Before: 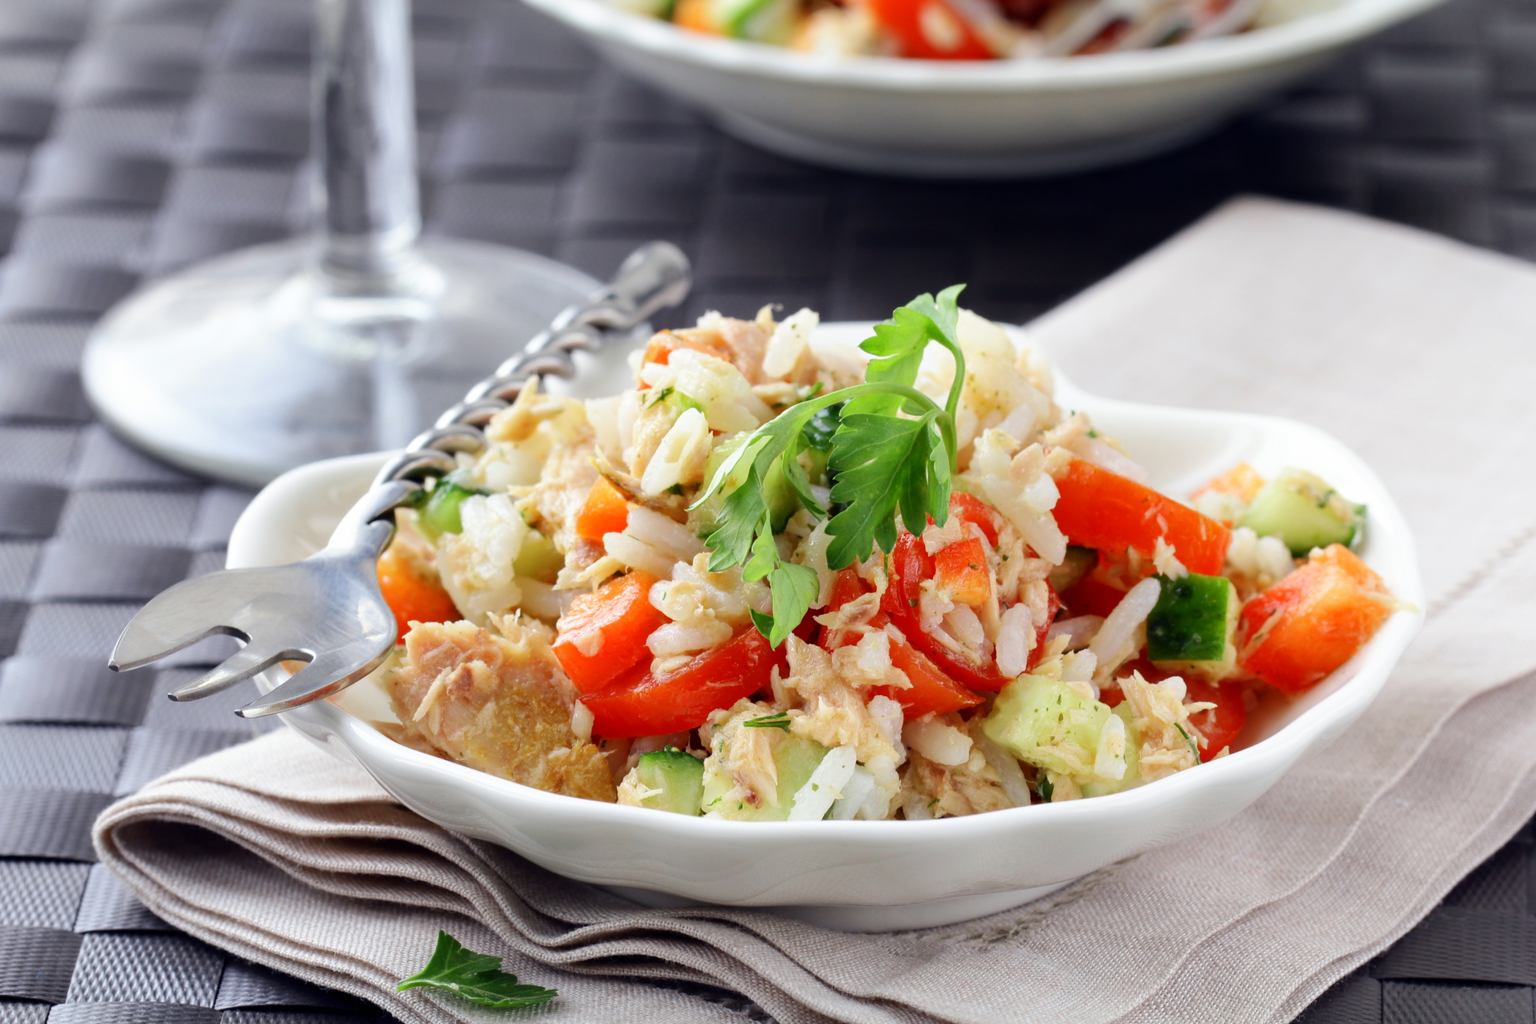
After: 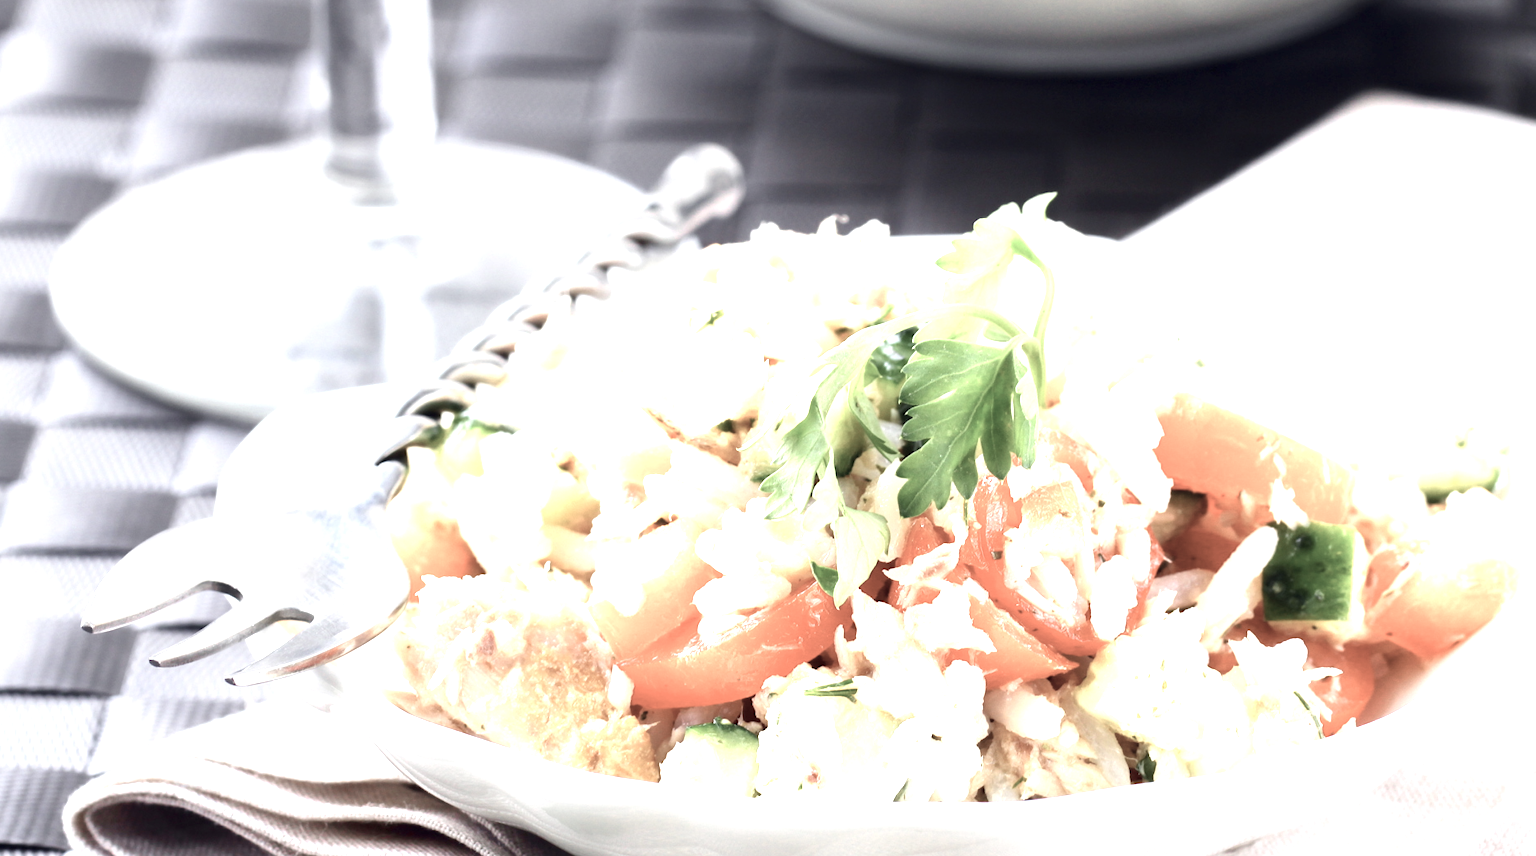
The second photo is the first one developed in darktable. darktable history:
crop and rotate: left 2.425%, top 11.305%, right 9.6%, bottom 15.08%
exposure: black level correction 0, exposure 1.388 EV, compensate exposure bias true, compensate highlight preservation false
tone equalizer: on, module defaults
color zones: curves: ch0 [(0, 0.6) (0.129, 0.585) (0.193, 0.596) (0.429, 0.5) (0.571, 0.5) (0.714, 0.5) (0.857, 0.5) (1, 0.6)]; ch1 [(0, 0.453) (0.112, 0.245) (0.213, 0.252) (0.429, 0.233) (0.571, 0.231) (0.683, 0.242) (0.857, 0.296) (1, 0.453)]
